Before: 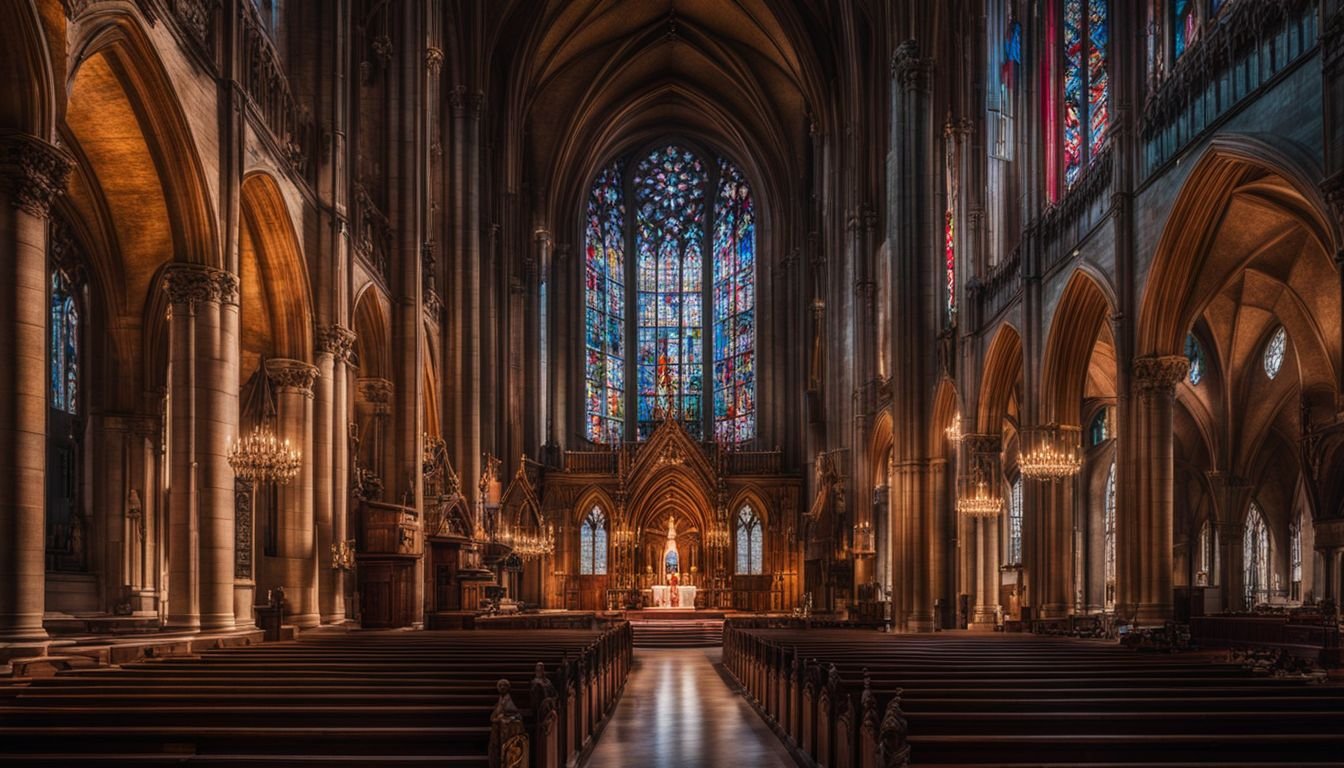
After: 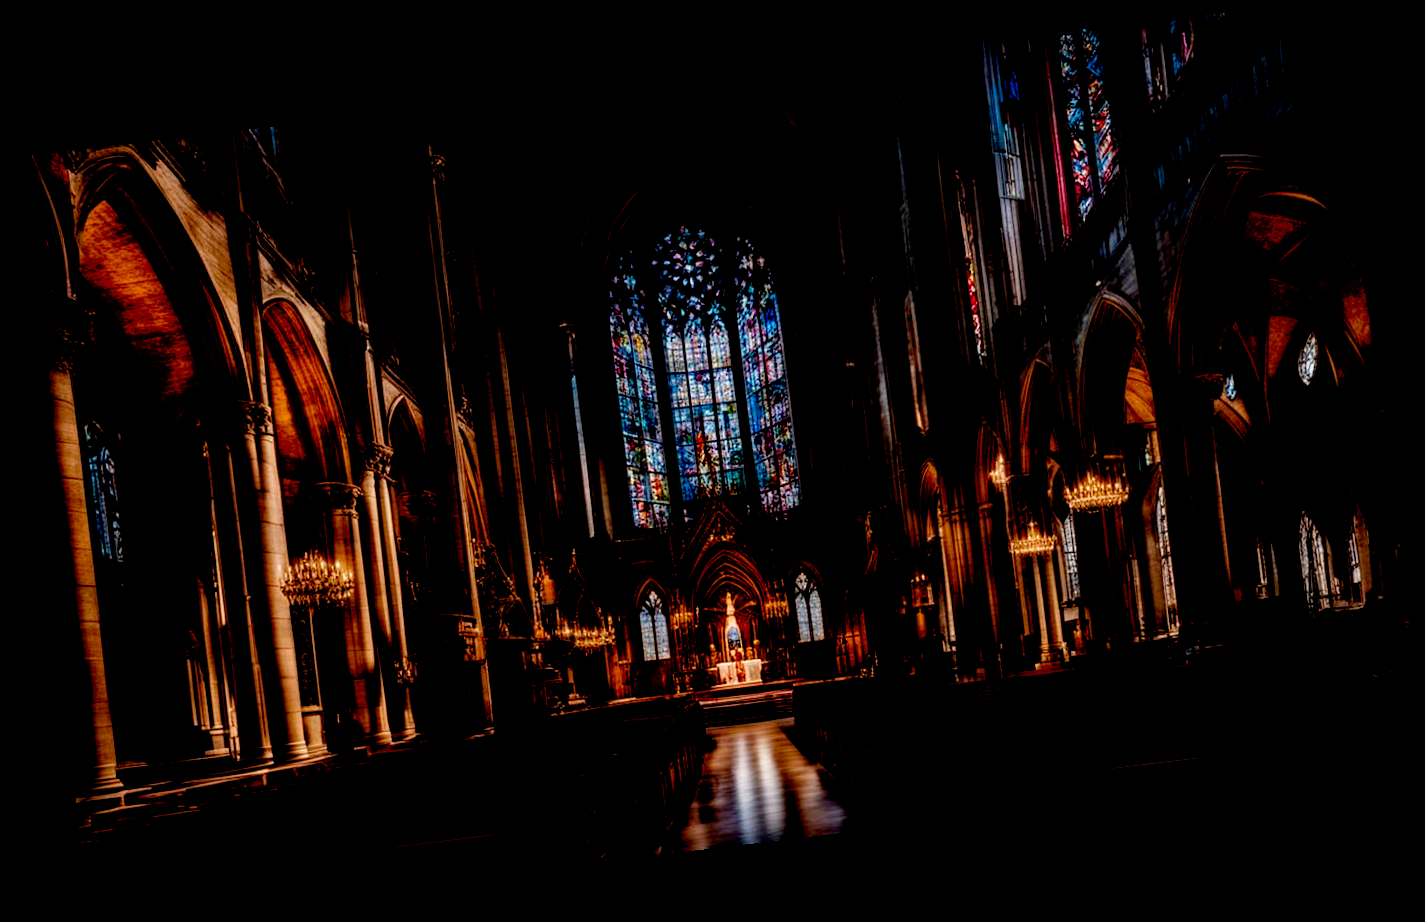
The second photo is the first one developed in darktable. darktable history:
exposure: black level correction 0.056, compensate highlight preservation false
rotate and perspective: rotation -6.83°, automatic cropping off
filmic rgb: black relative exposure -8.7 EV, white relative exposure 2.7 EV, threshold 3 EV, target black luminance 0%, hardness 6.25, latitude 75%, contrast 1.325, highlights saturation mix -5%, preserve chrominance no, color science v5 (2021), iterations of high-quality reconstruction 0, enable highlight reconstruction true
